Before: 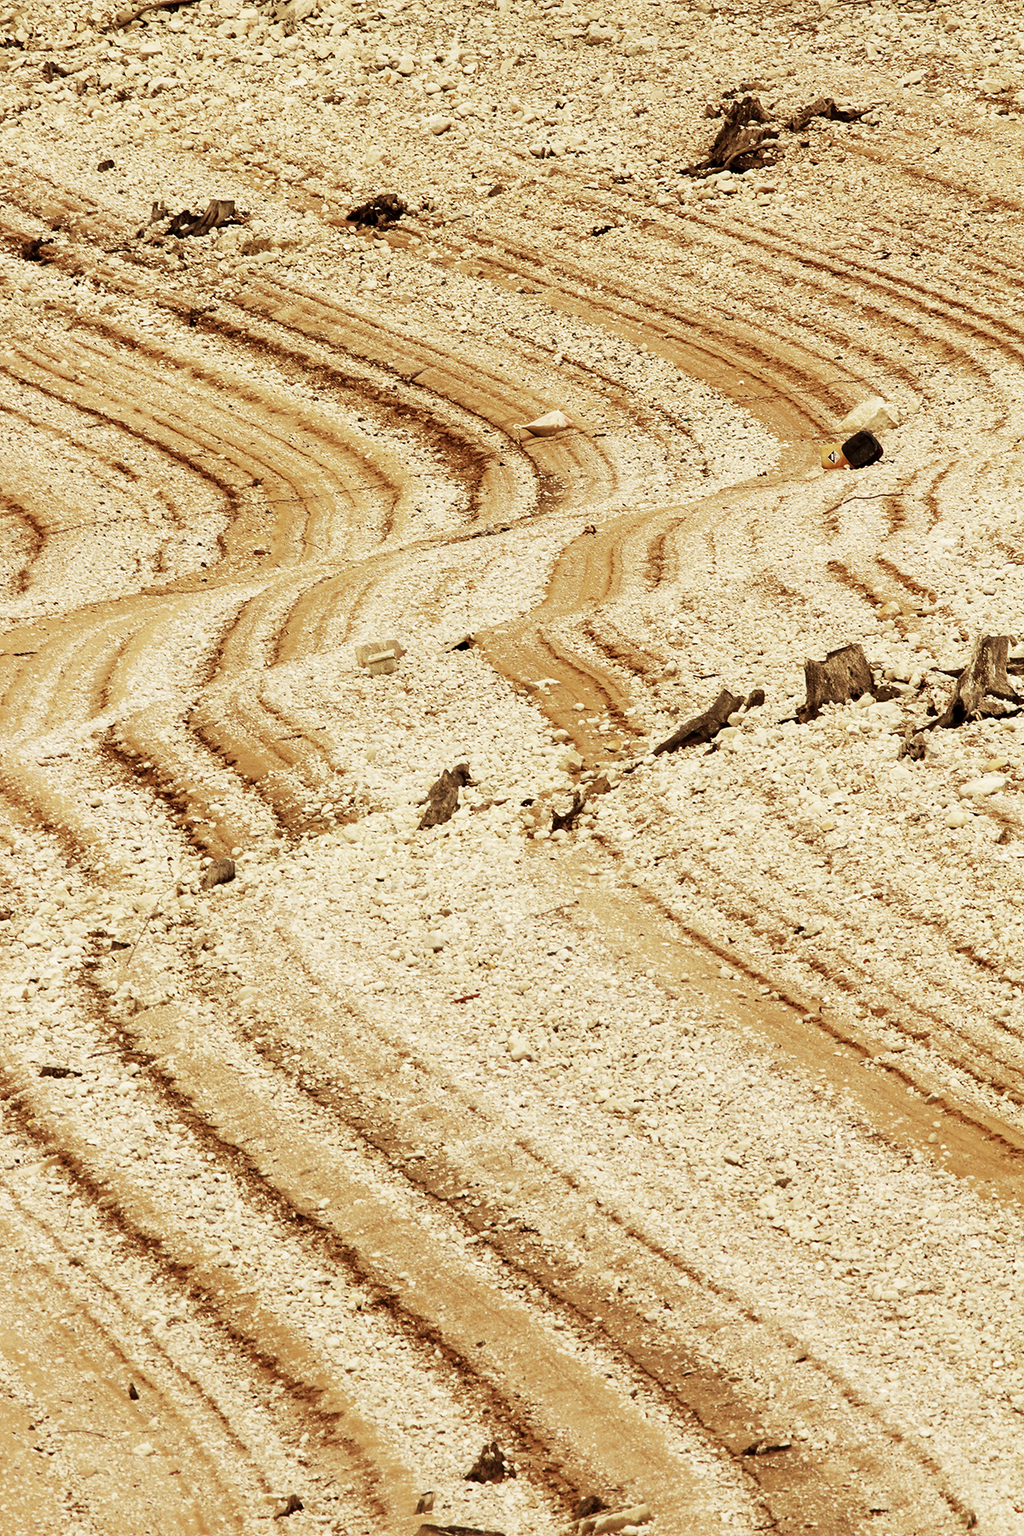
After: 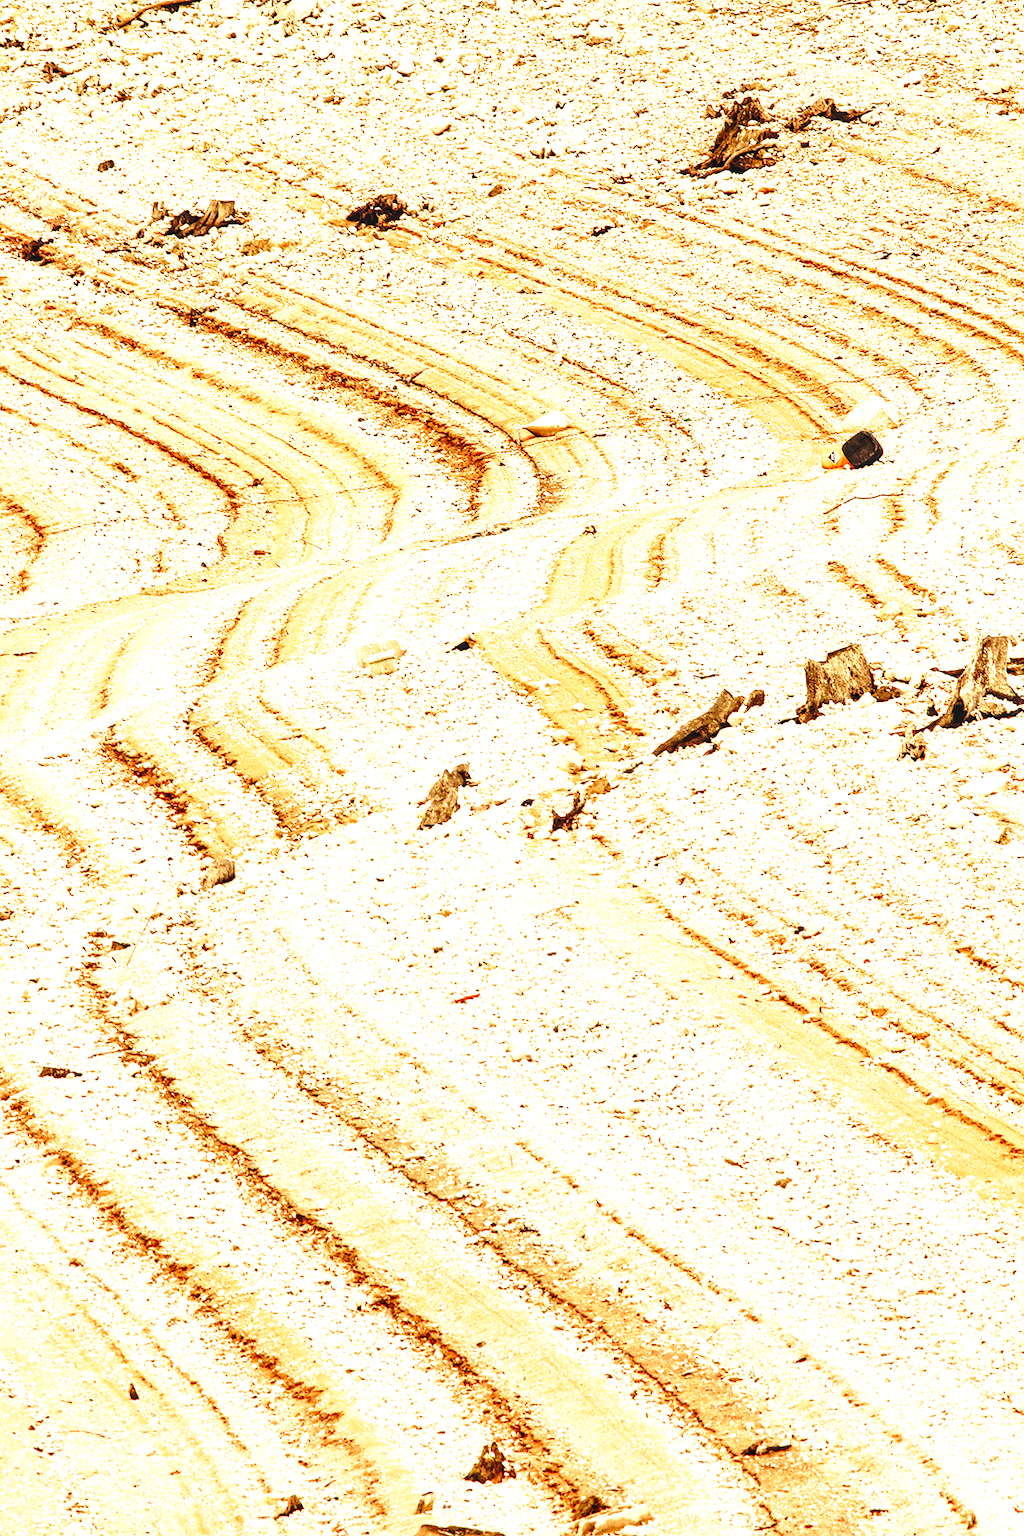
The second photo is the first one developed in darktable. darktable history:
exposure: exposure 1.001 EV, compensate highlight preservation false
contrast brightness saturation: contrast 0.08, saturation 0.197
local contrast: on, module defaults
base curve: curves: ch0 [(0, 0) (0.028, 0.03) (0.121, 0.232) (0.46, 0.748) (0.859, 0.968) (1, 1)], preserve colors none
